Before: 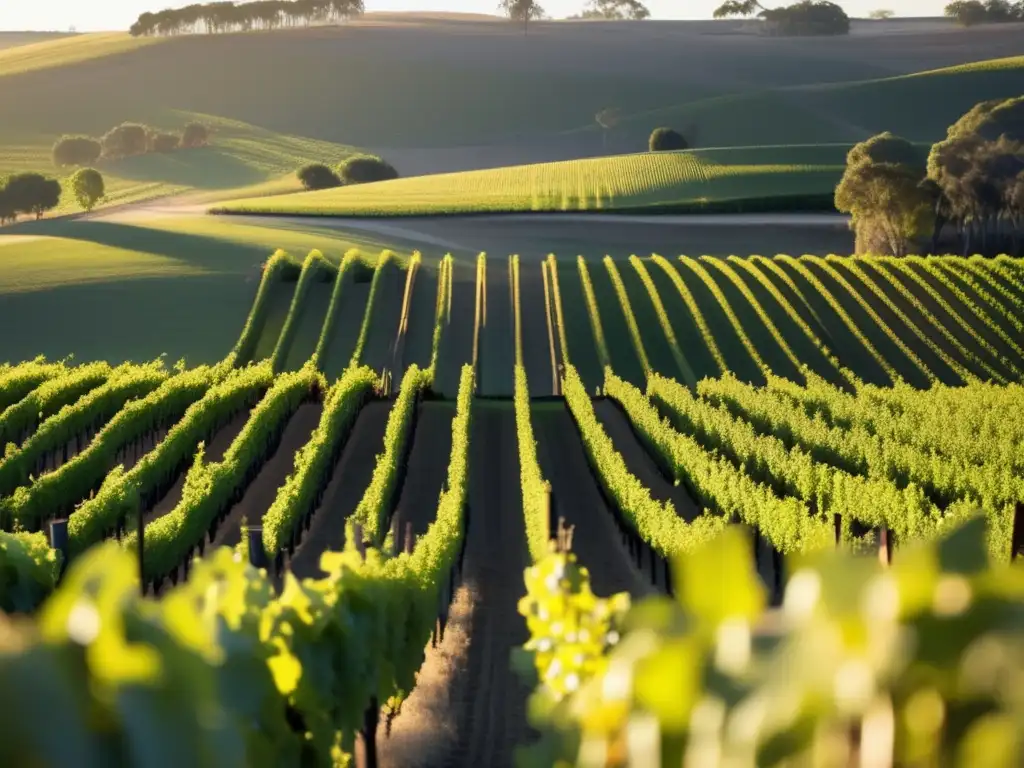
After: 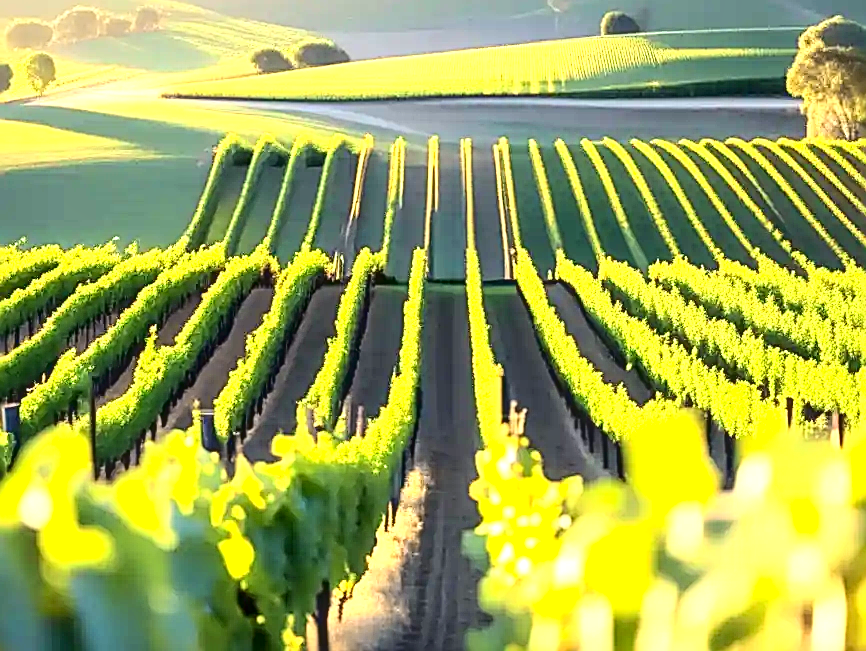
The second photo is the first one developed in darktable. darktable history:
local contrast: on, module defaults
crop and rotate: left 4.726%, top 15.157%, right 10.677%
sharpen: amount 0.899
exposure: black level correction 0, exposure 1.466 EV, compensate exposure bias true, compensate highlight preservation false
tone curve: curves: ch0 [(0, 0.023) (0.087, 0.065) (0.184, 0.168) (0.45, 0.54) (0.57, 0.683) (0.722, 0.825) (0.877, 0.948) (1, 1)]; ch1 [(0, 0) (0.388, 0.369) (0.45, 0.43) (0.505, 0.509) (0.534, 0.528) (0.657, 0.655) (1, 1)]; ch2 [(0, 0) (0.314, 0.223) (0.427, 0.405) (0.5, 0.5) (0.55, 0.566) (0.625, 0.657) (1, 1)], color space Lab, independent channels, preserve colors none
